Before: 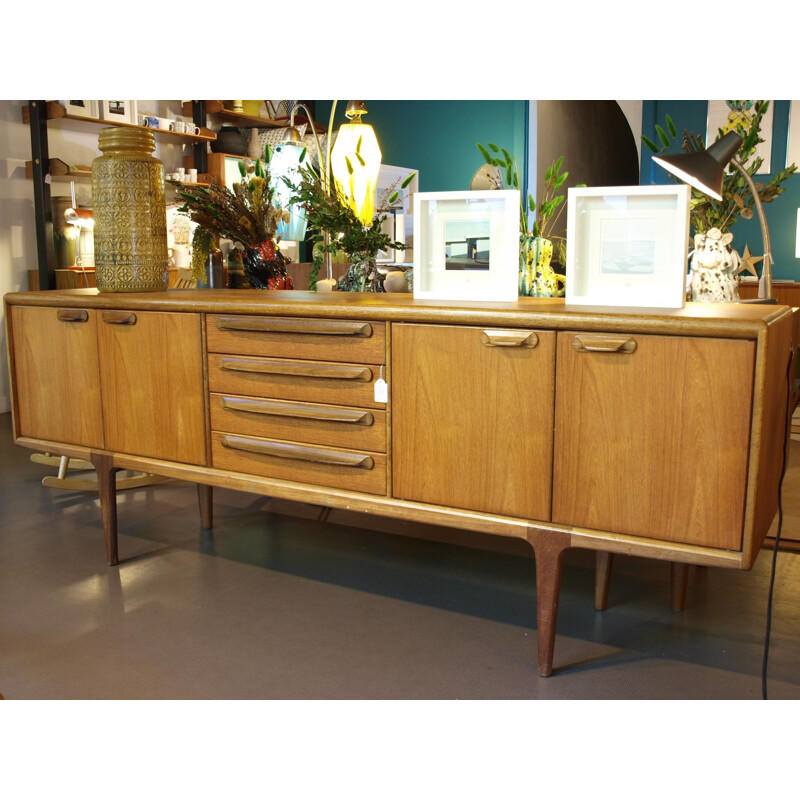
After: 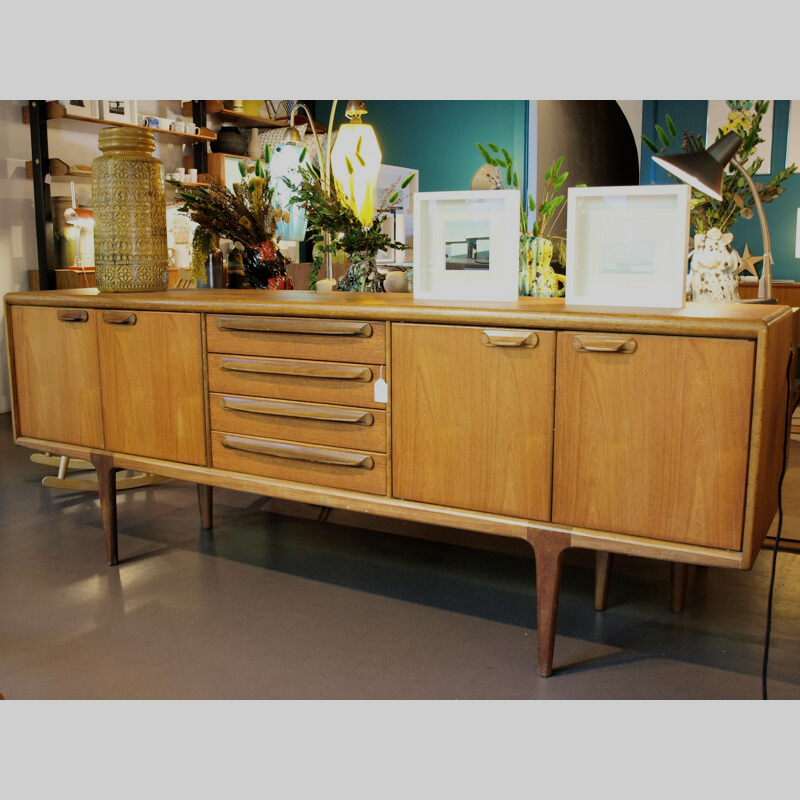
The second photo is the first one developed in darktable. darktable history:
haze removal: compatibility mode true, adaptive false
filmic rgb: black relative exposure -7.22 EV, white relative exposure 5.34 EV, threshold 5.94 EV, hardness 3.03, enable highlight reconstruction true
